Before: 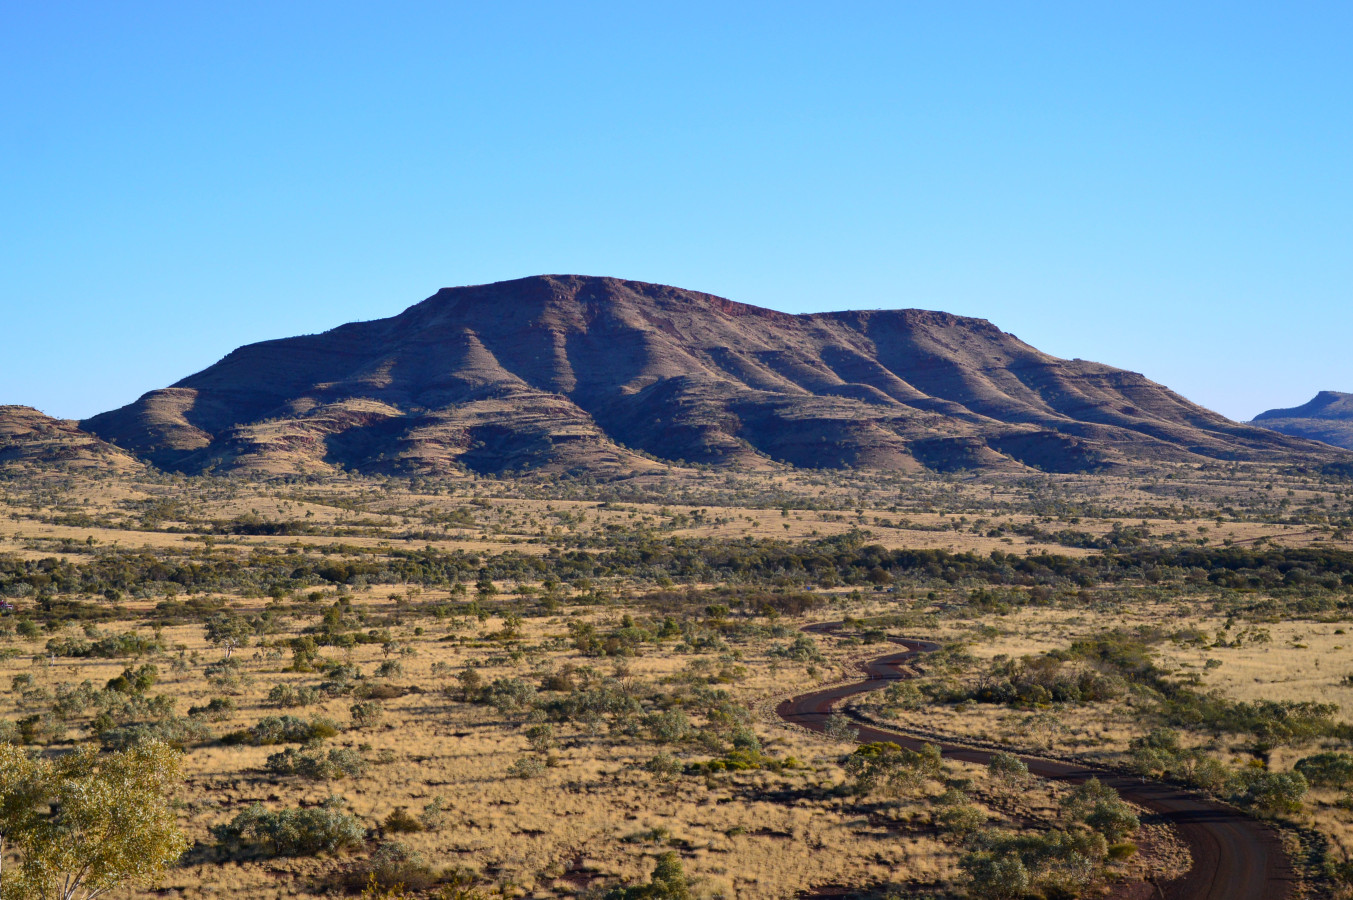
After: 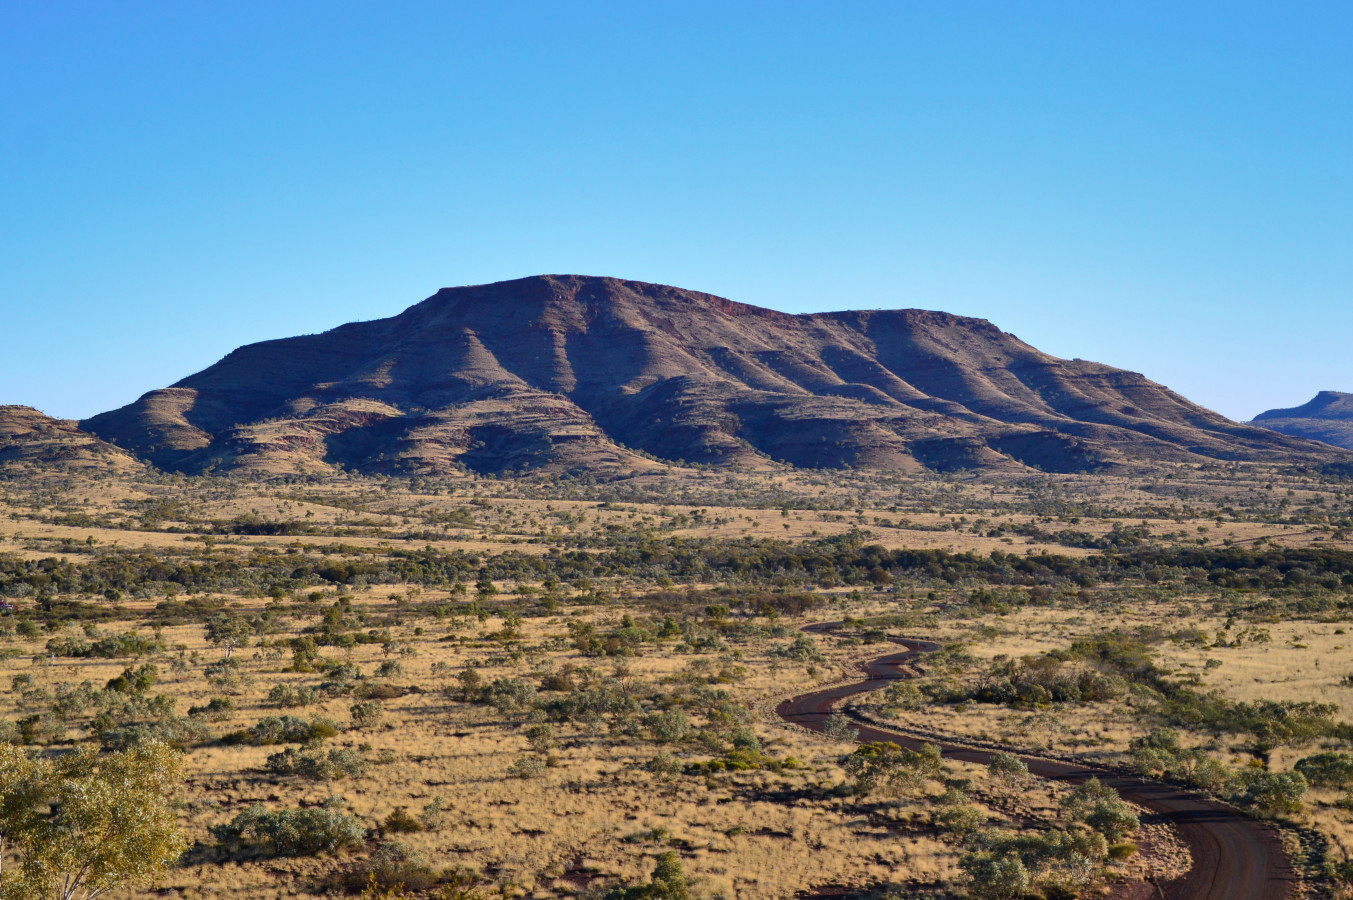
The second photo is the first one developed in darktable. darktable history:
shadows and highlights: shadows 53, soften with gaussian
tone equalizer: on, module defaults
